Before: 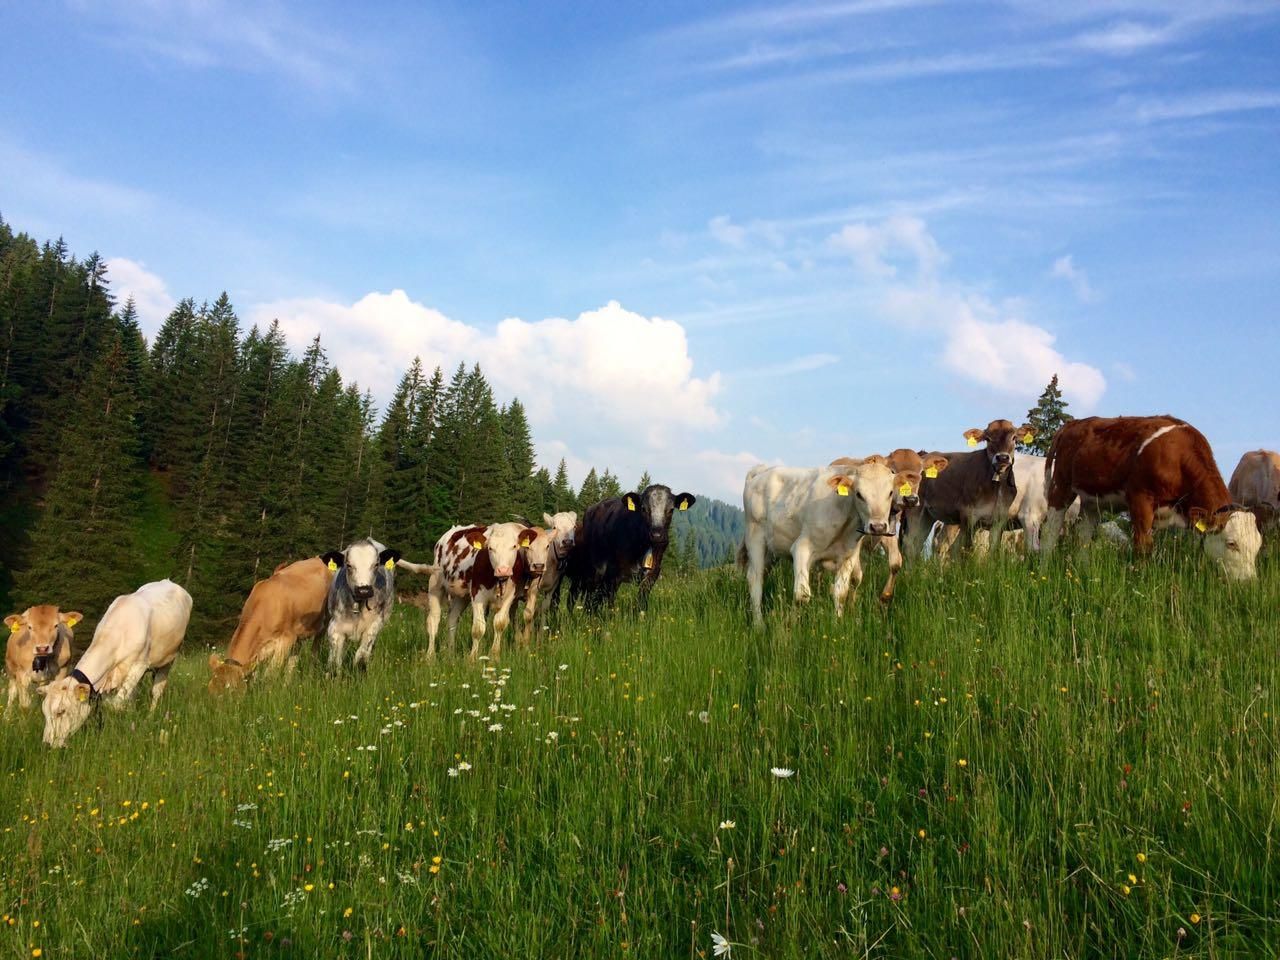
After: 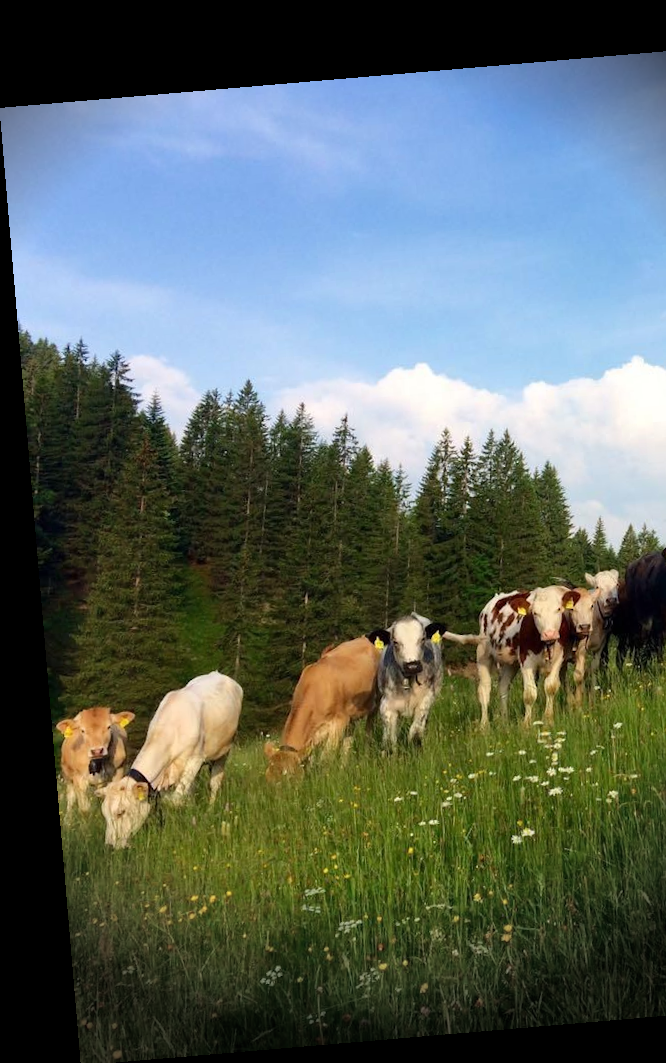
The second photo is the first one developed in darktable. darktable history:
exposure: compensate highlight preservation false
shadows and highlights: shadows 37.27, highlights -28.18, soften with gaussian
crop and rotate: left 0%, top 0%, right 50.845%
rotate and perspective: rotation -4.86°, automatic cropping off
vignetting: fall-off start 76.42%, fall-off radius 27.36%, brightness -0.872, center (0.037, -0.09), width/height ratio 0.971
